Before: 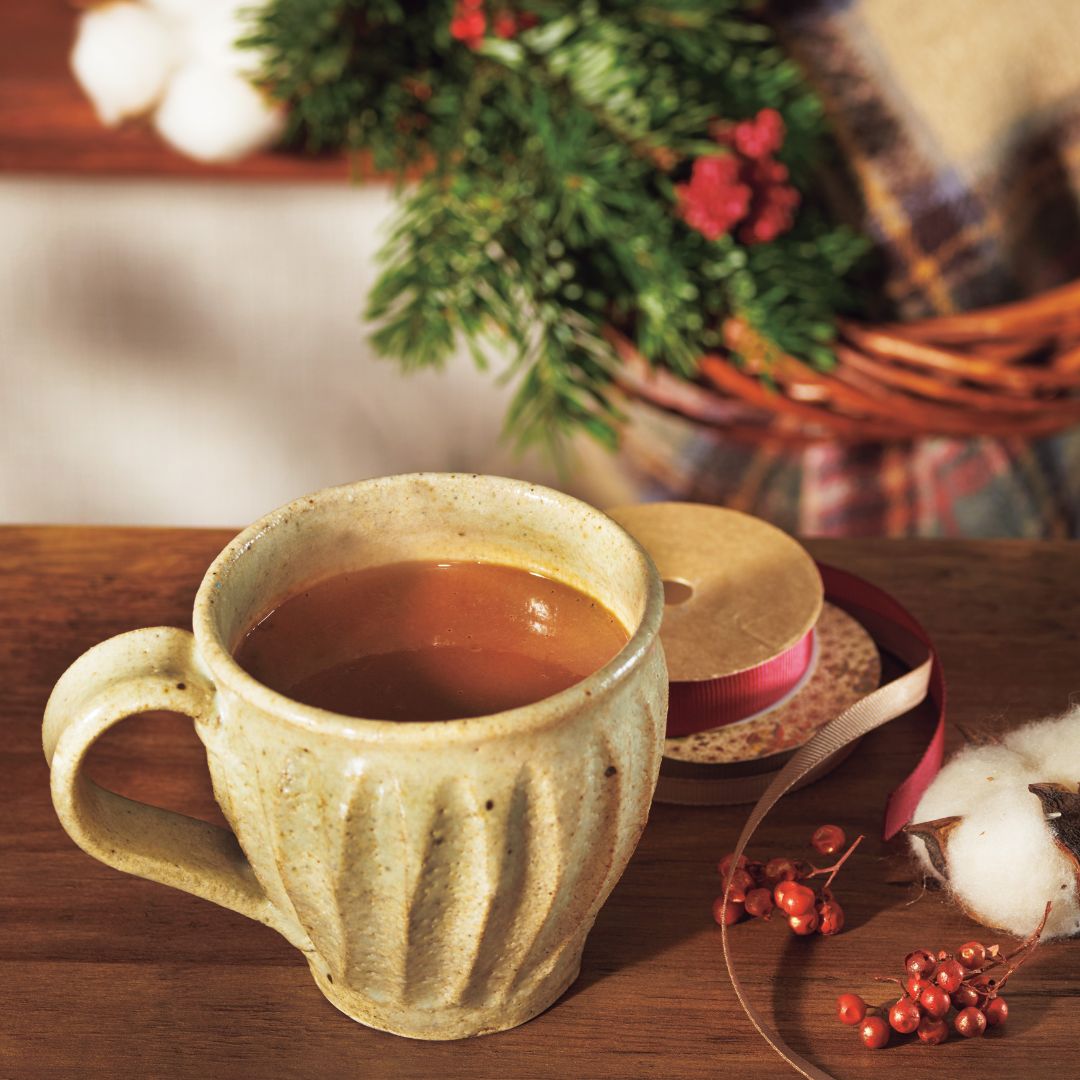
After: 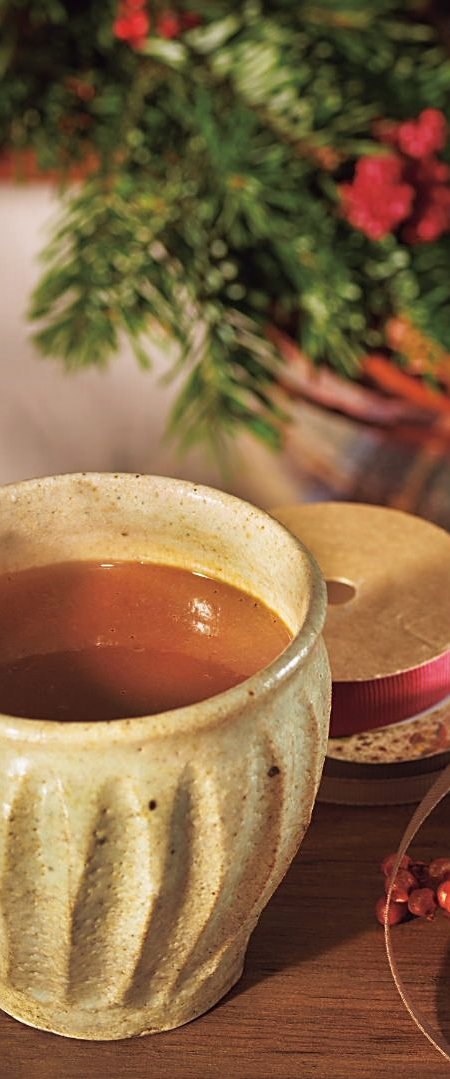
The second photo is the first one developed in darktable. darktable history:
graduated density: density 0.38 EV, hardness 21%, rotation -6.11°, saturation 32%
crop: left 31.229%, right 27.105%
sharpen: on, module defaults
